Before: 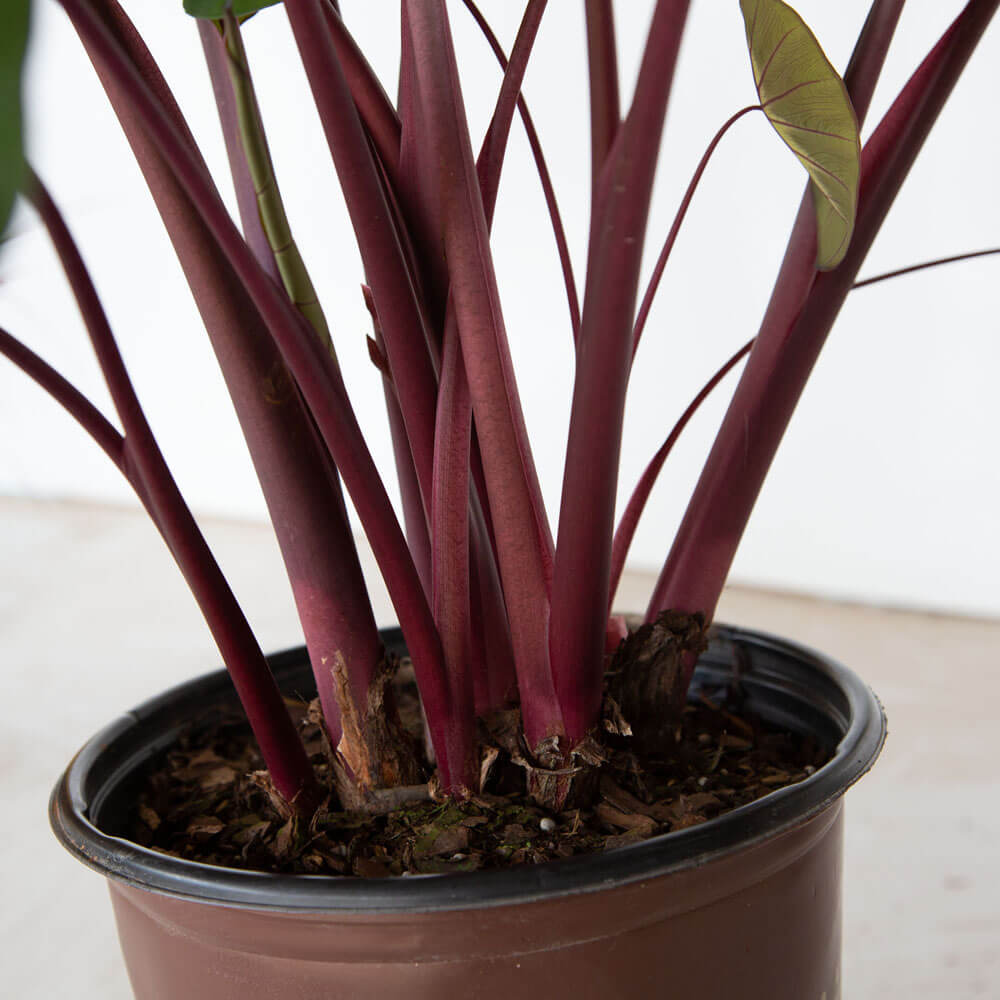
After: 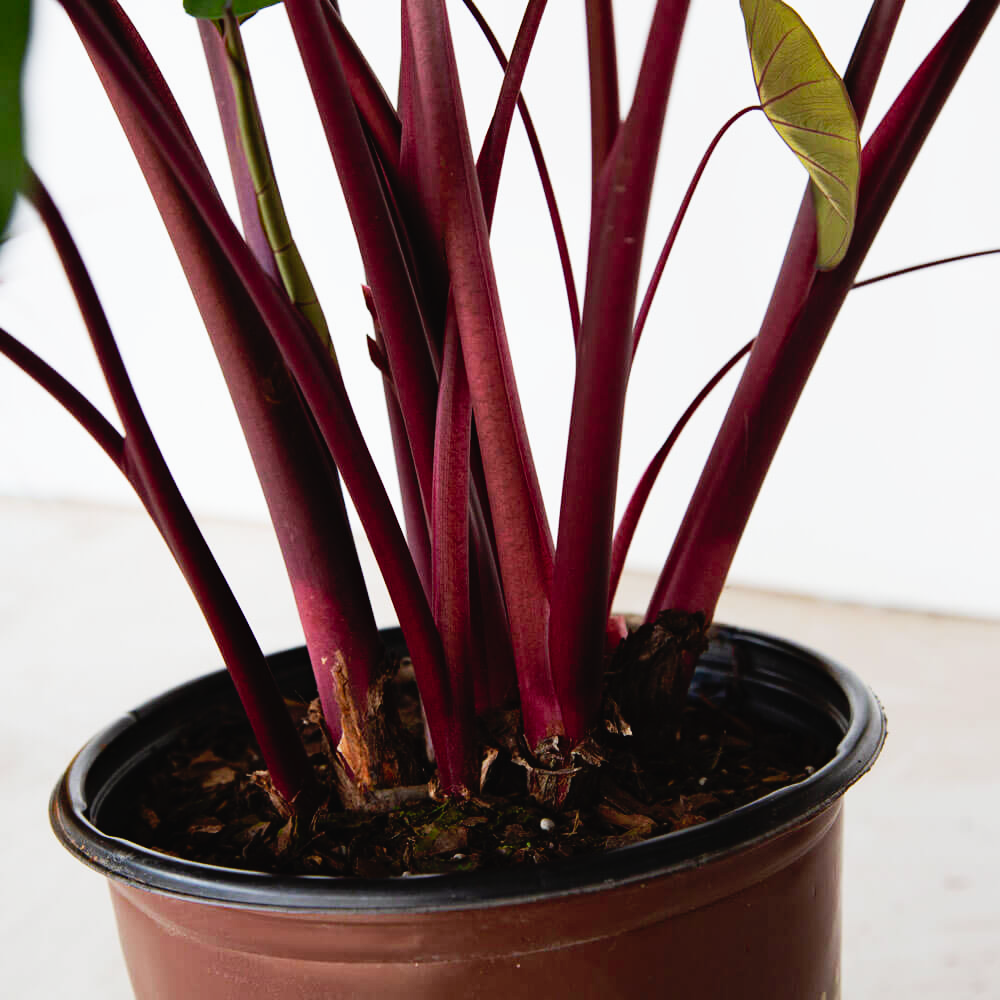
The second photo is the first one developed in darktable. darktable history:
tone curve: curves: ch0 [(0, 0.021) (0.148, 0.076) (0.232, 0.191) (0.398, 0.423) (0.572, 0.672) (0.705, 0.812) (0.877, 0.931) (0.99, 0.987)]; ch1 [(0, 0) (0.377, 0.325) (0.493, 0.486) (0.508, 0.502) (0.515, 0.514) (0.554, 0.586) (0.623, 0.658) (0.701, 0.704) (0.778, 0.751) (1, 1)]; ch2 [(0, 0) (0.431, 0.398) (0.485, 0.486) (0.495, 0.498) (0.511, 0.507) (0.58, 0.66) (0.679, 0.757) (0.749, 0.829) (1, 0.991)], preserve colors none
haze removal: compatibility mode true, adaptive false
